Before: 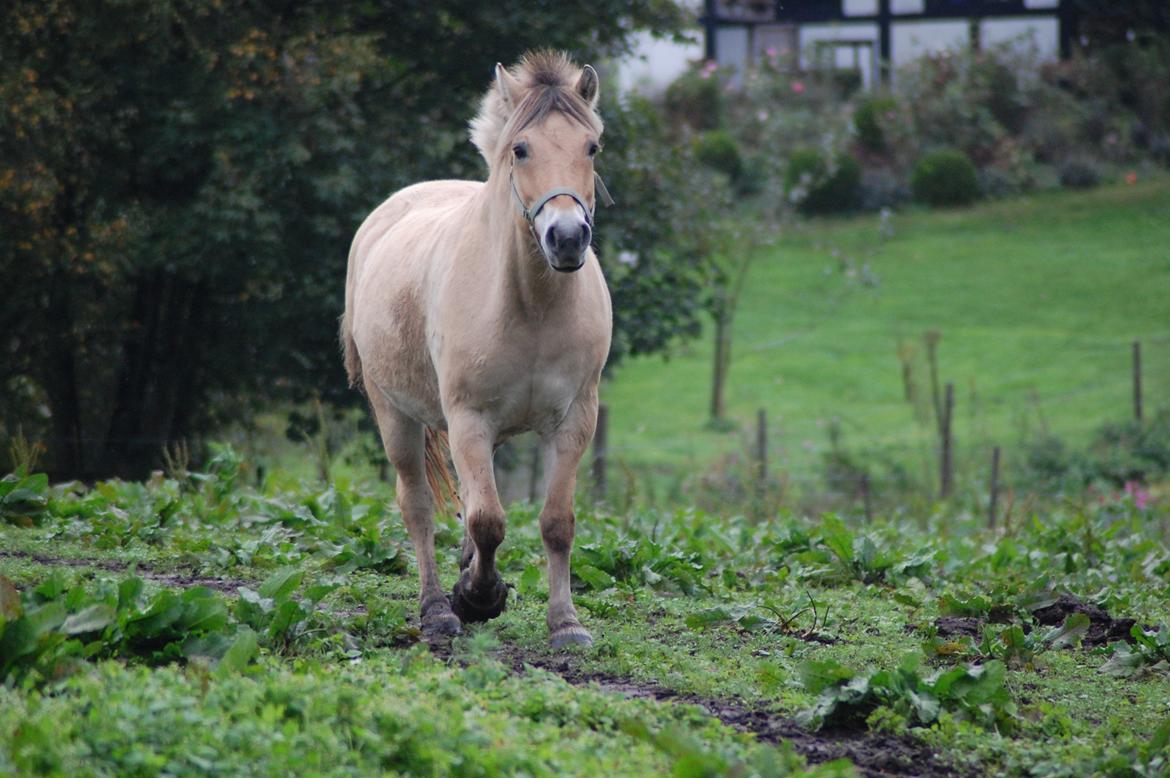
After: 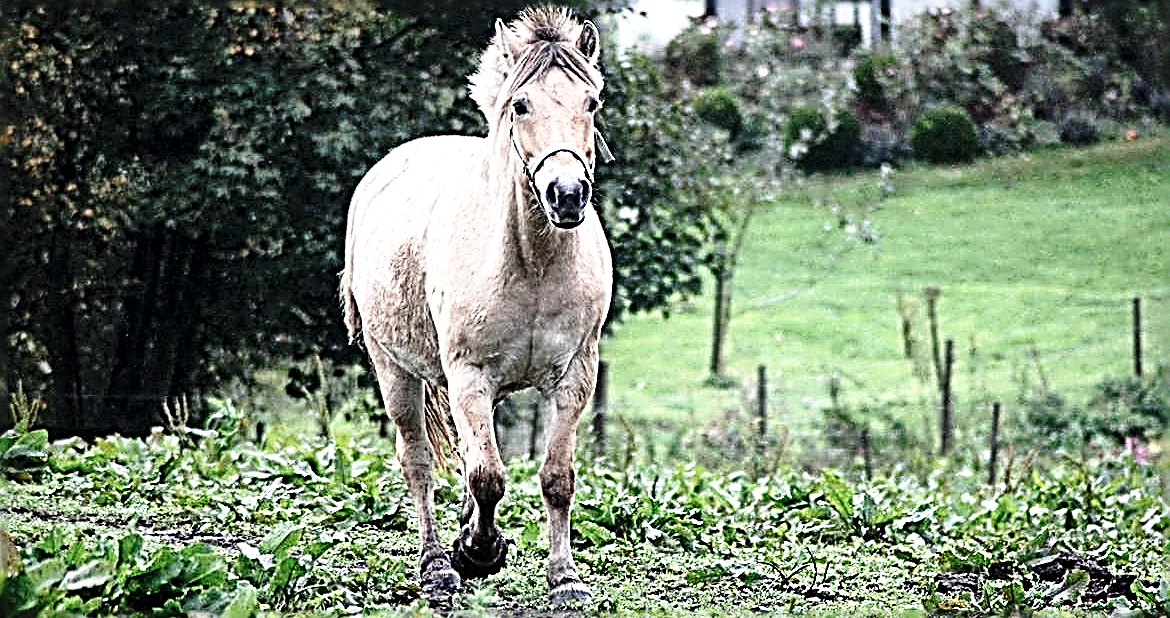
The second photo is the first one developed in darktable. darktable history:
contrast brightness saturation: contrast 0.101, saturation -0.29
local contrast: mode bilateral grid, contrast 100, coarseness 100, detail 165%, midtone range 0.2
crop and rotate: top 5.666%, bottom 14.807%
sharpen: radius 3.187, amount 1.734
contrast equalizer: y [[0.5, 0.5, 0.5, 0.539, 0.64, 0.611], [0.5 ×6], [0.5 ×6], [0 ×6], [0 ×6]]
exposure: compensate highlight preservation false
base curve: curves: ch0 [(0, 0) (0.026, 0.03) (0.109, 0.232) (0.351, 0.748) (0.669, 0.968) (1, 1)], preserve colors none
